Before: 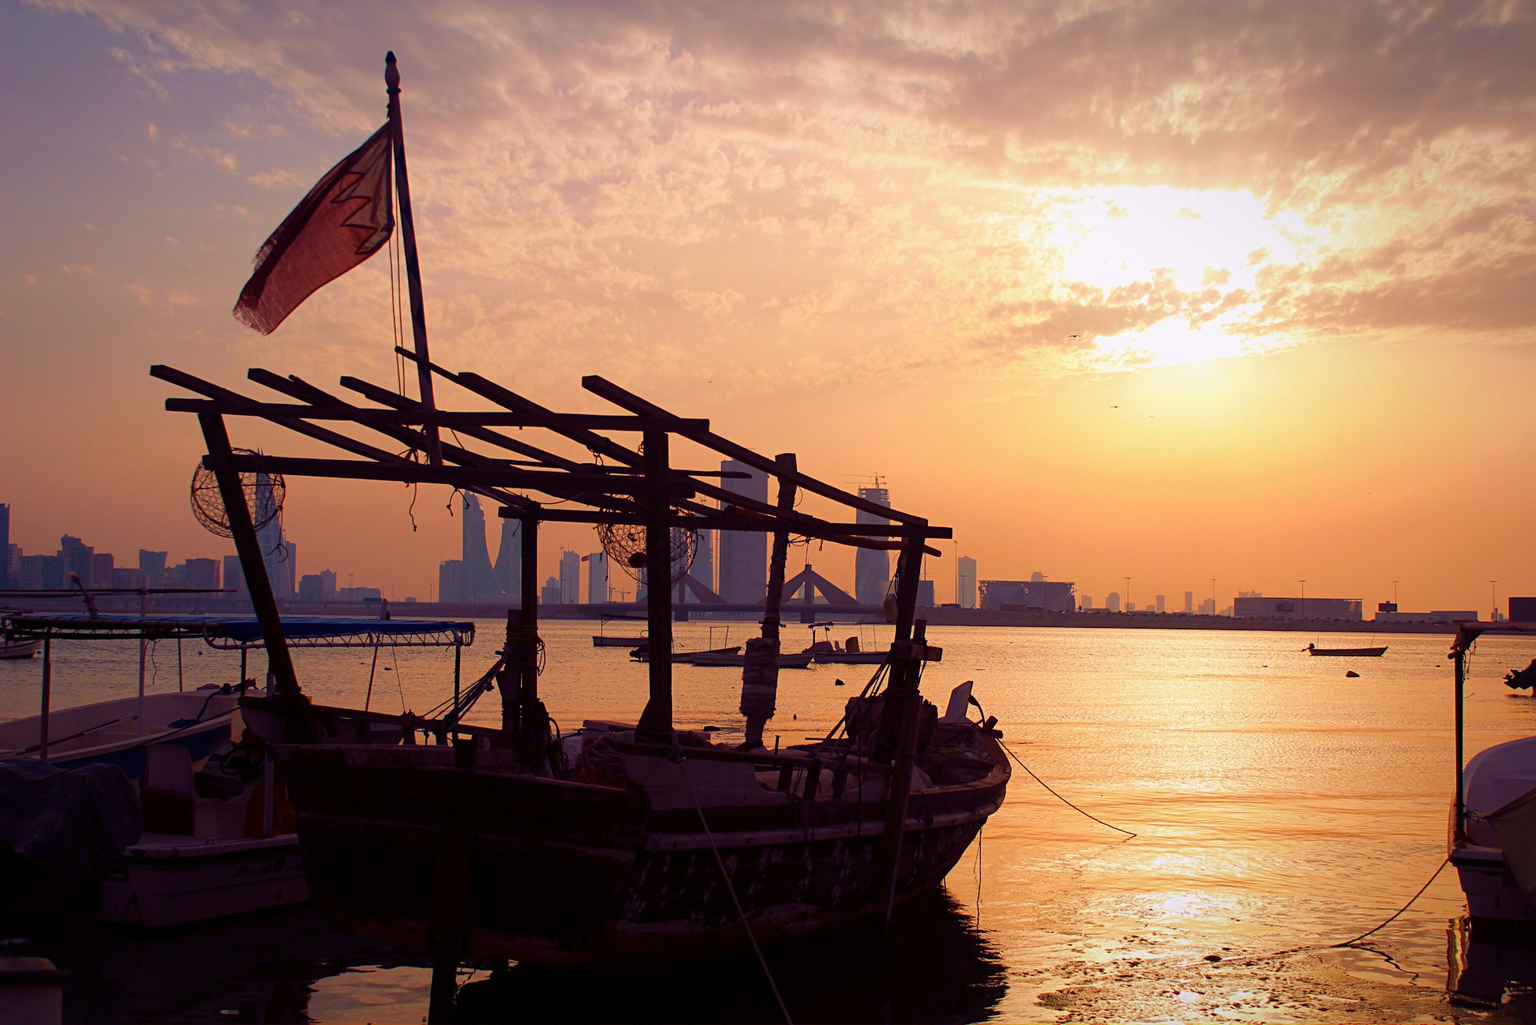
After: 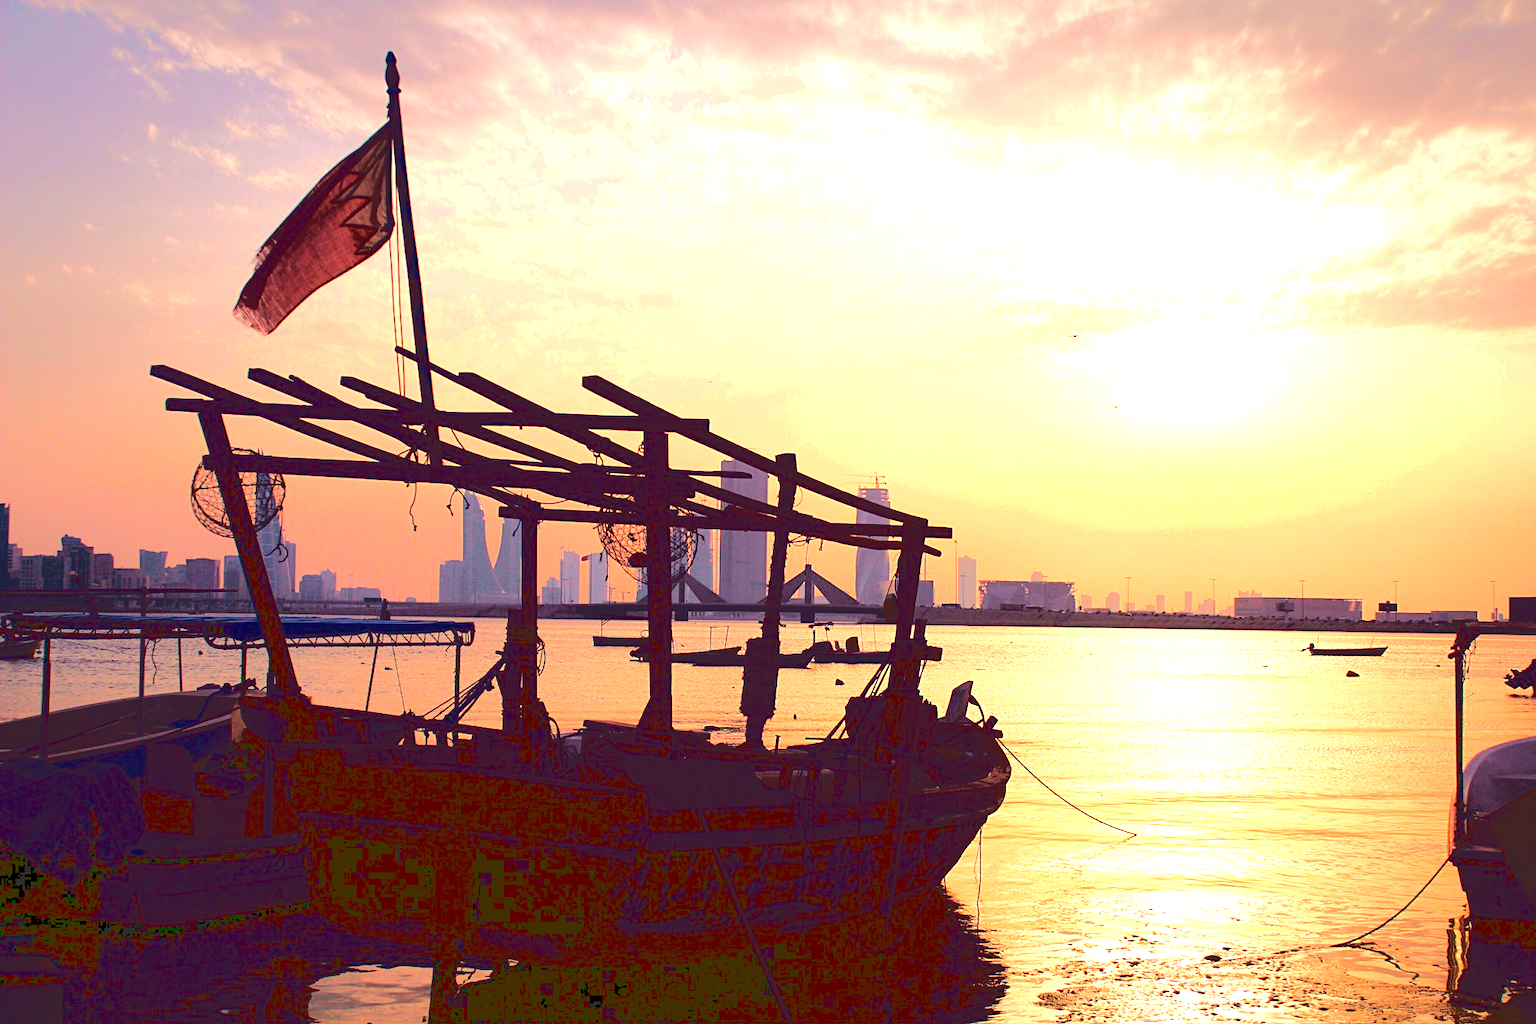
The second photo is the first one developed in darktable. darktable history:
base curve: curves: ch0 [(0.065, 0.026) (0.236, 0.358) (0.53, 0.546) (0.777, 0.841) (0.924, 0.992)], preserve colors average RGB
exposure: exposure 1.2 EV, compensate highlight preservation false
white balance: emerald 1
